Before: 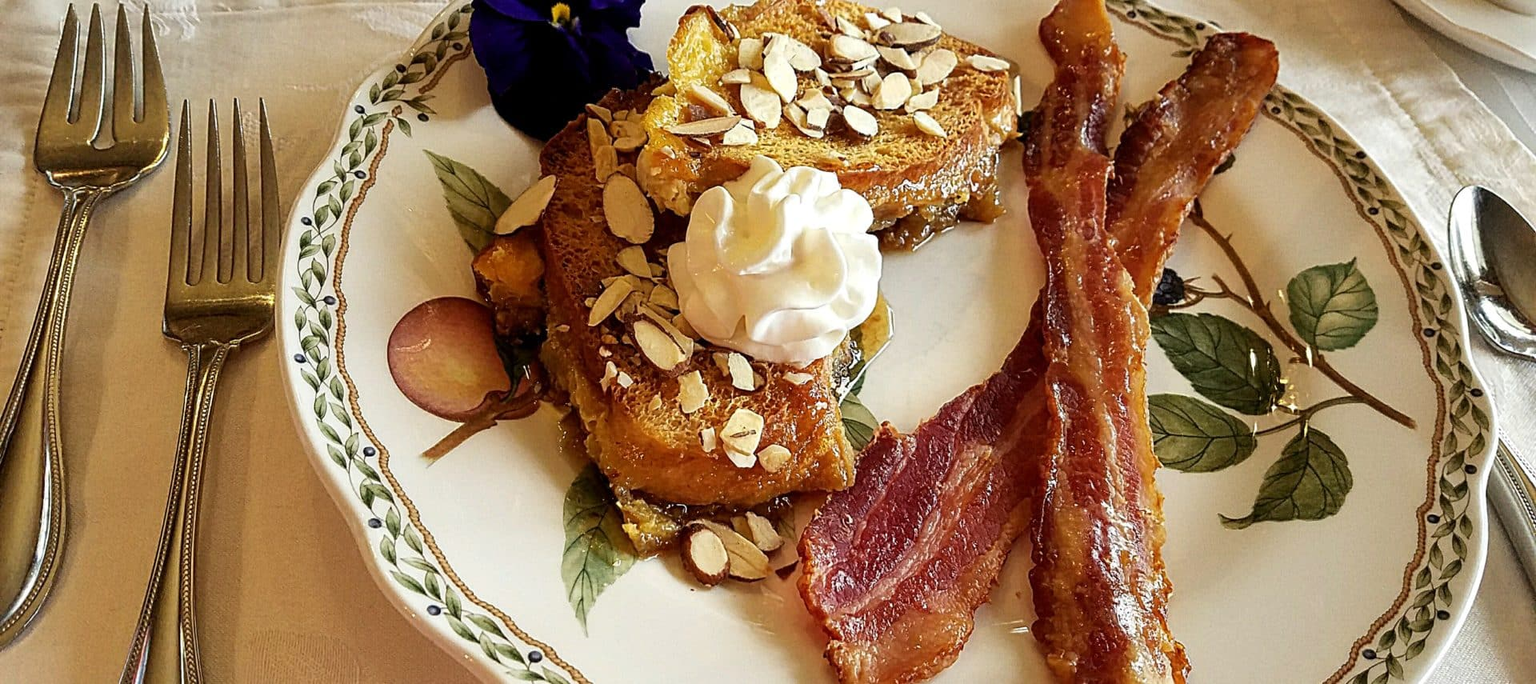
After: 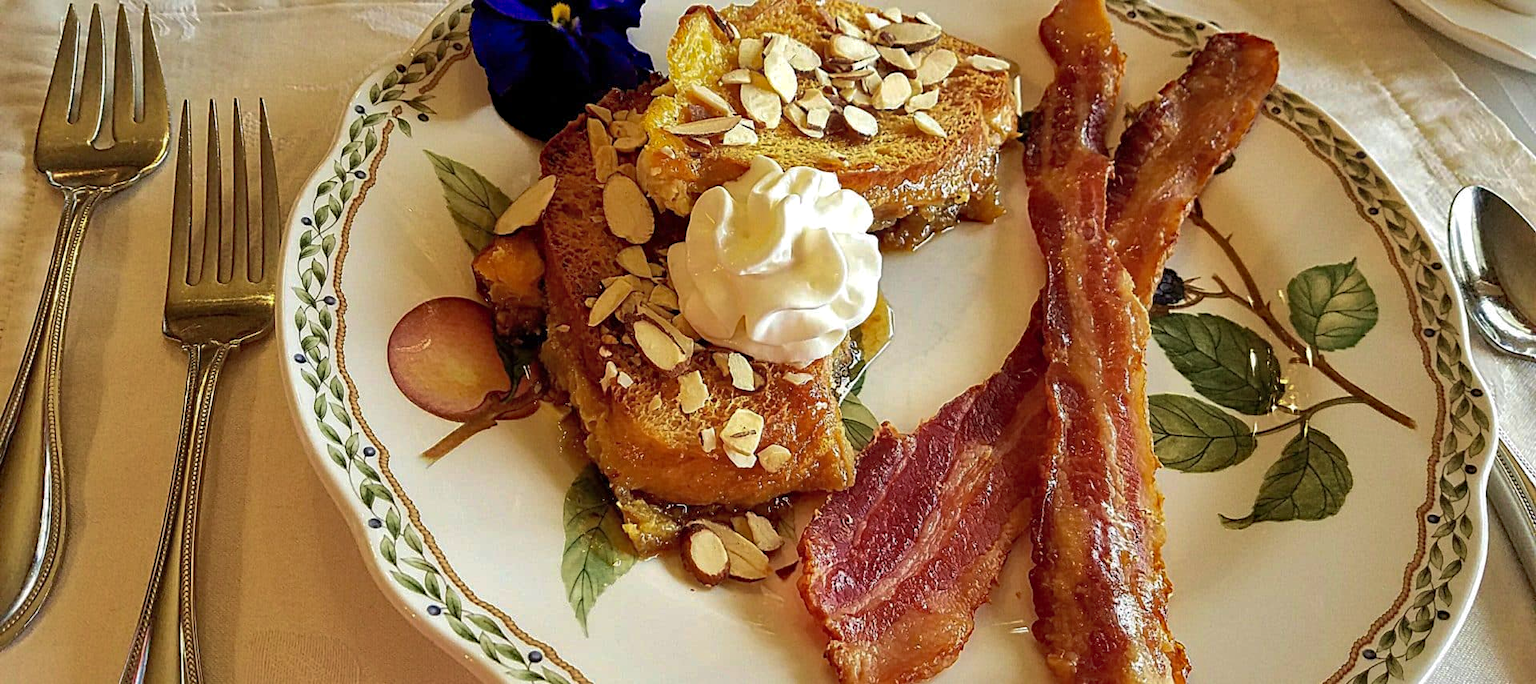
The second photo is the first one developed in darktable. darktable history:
velvia: on, module defaults
haze removal: compatibility mode true, adaptive false
shadows and highlights: on, module defaults
